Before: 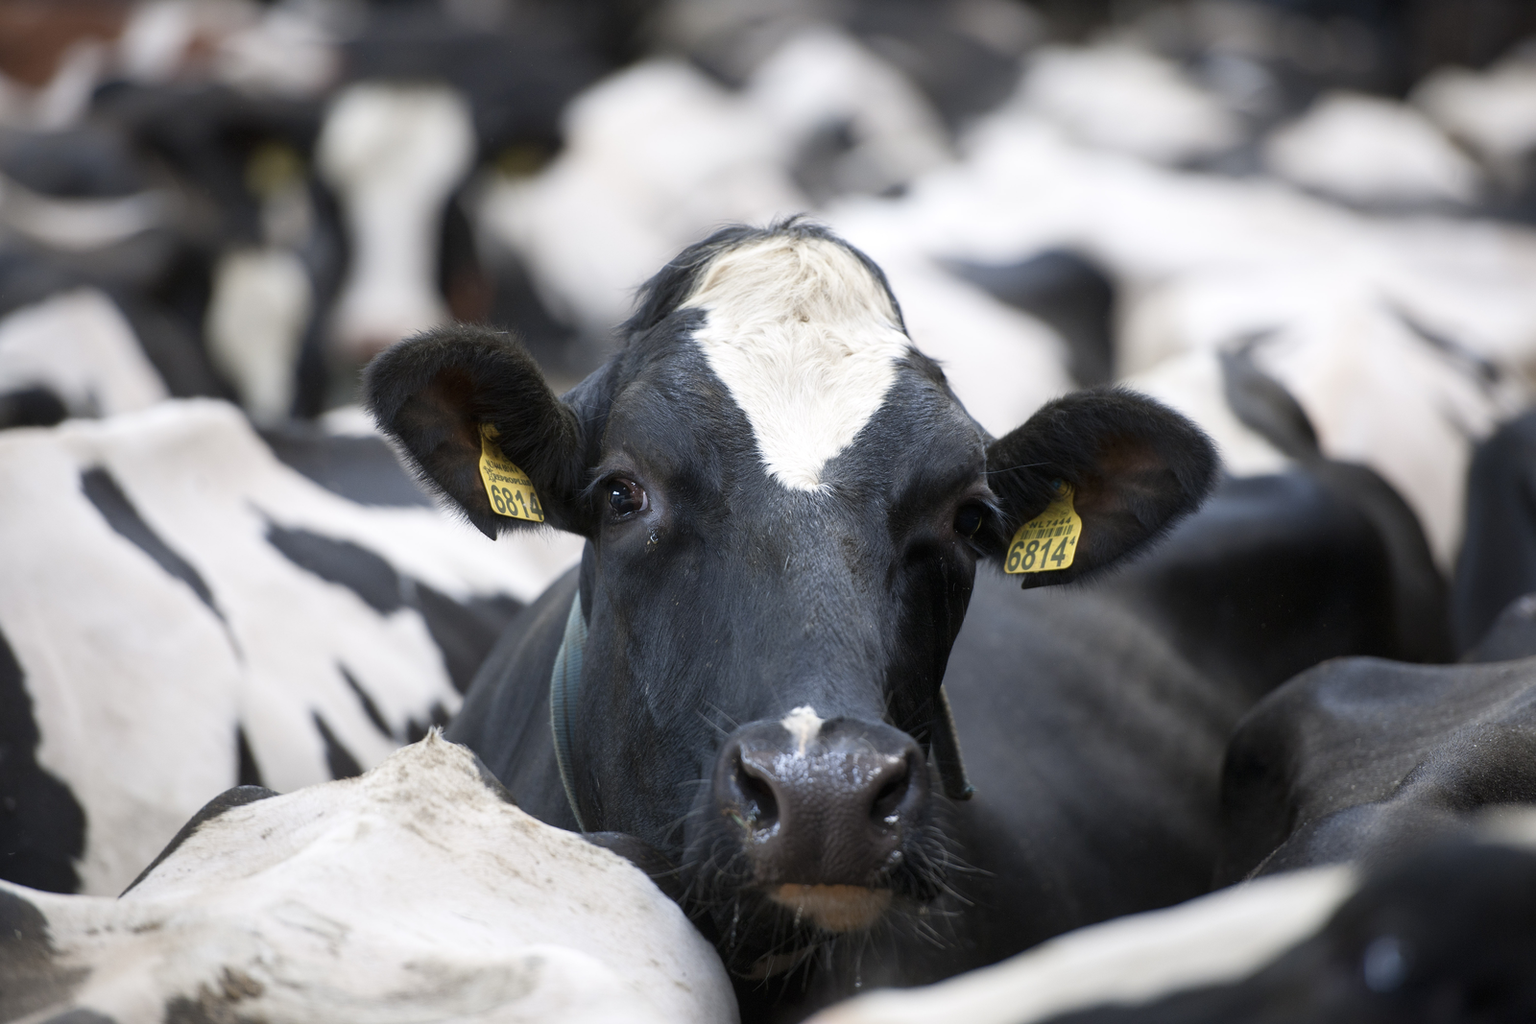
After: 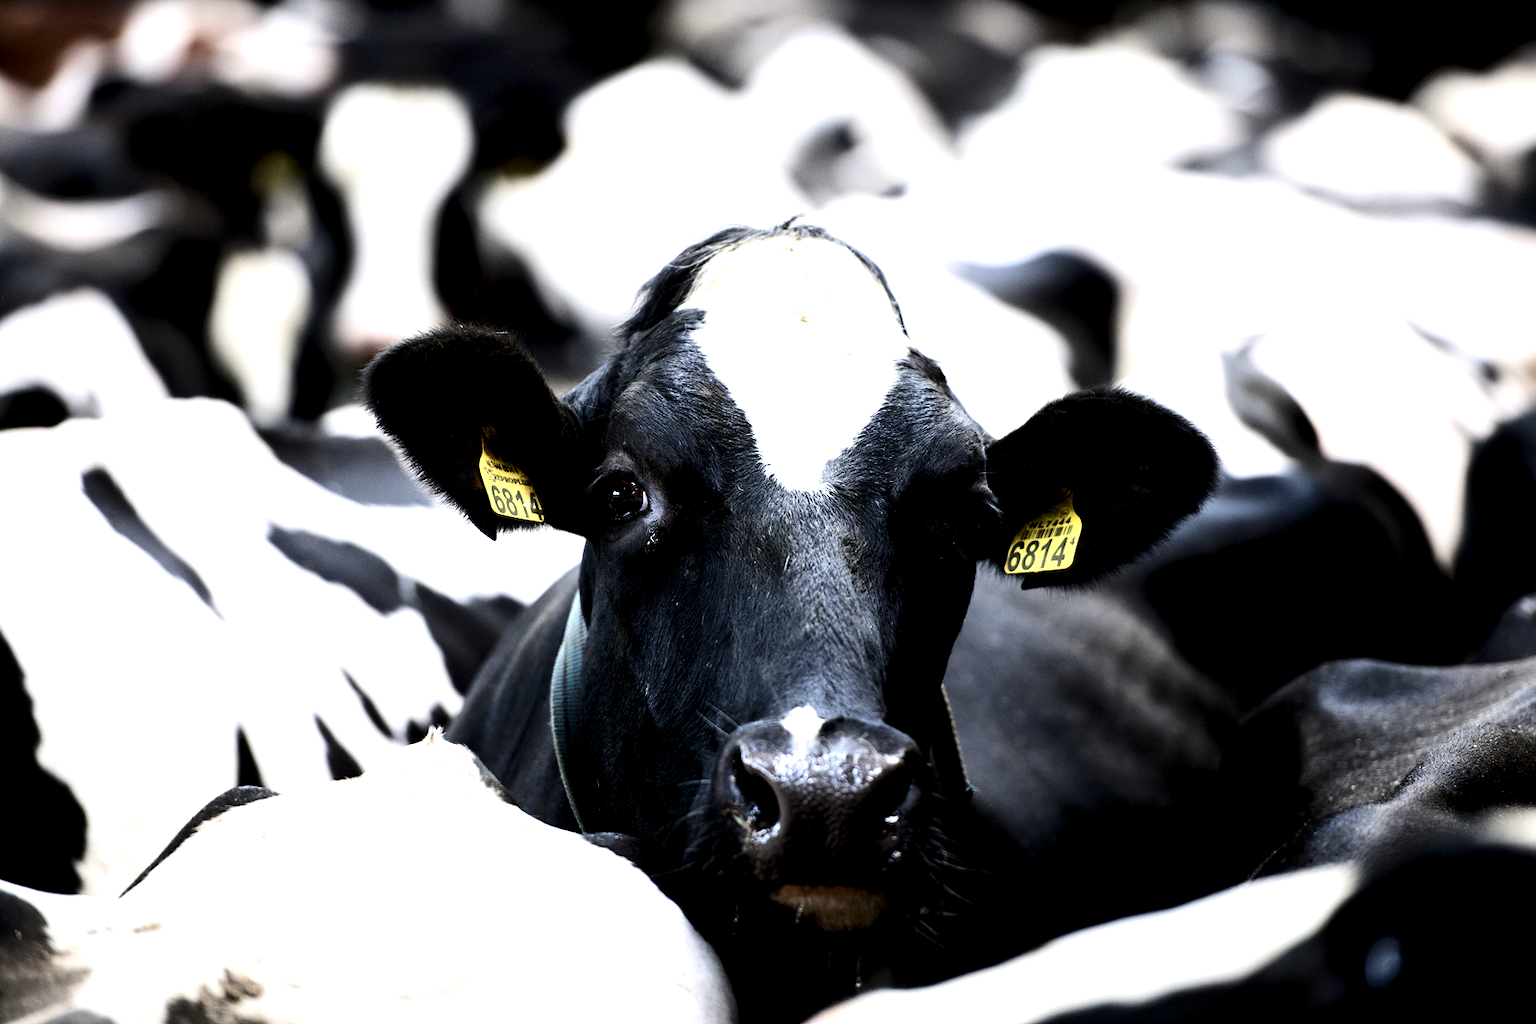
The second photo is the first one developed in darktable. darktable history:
contrast brightness saturation: contrast 0.24, brightness -0.24, saturation 0.14
tone equalizer: -8 EV -0.75 EV, -7 EV -0.7 EV, -6 EV -0.6 EV, -5 EV -0.4 EV, -3 EV 0.4 EV, -2 EV 0.6 EV, -1 EV 0.7 EV, +0 EV 0.75 EV, edges refinement/feathering 500, mask exposure compensation -1.57 EV, preserve details no
exposure: black level correction 0.001, exposure 0.5 EV, compensate exposure bias true, compensate highlight preservation false
rgb levels: levels [[0.029, 0.461, 0.922], [0, 0.5, 1], [0, 0.5, 1]]
